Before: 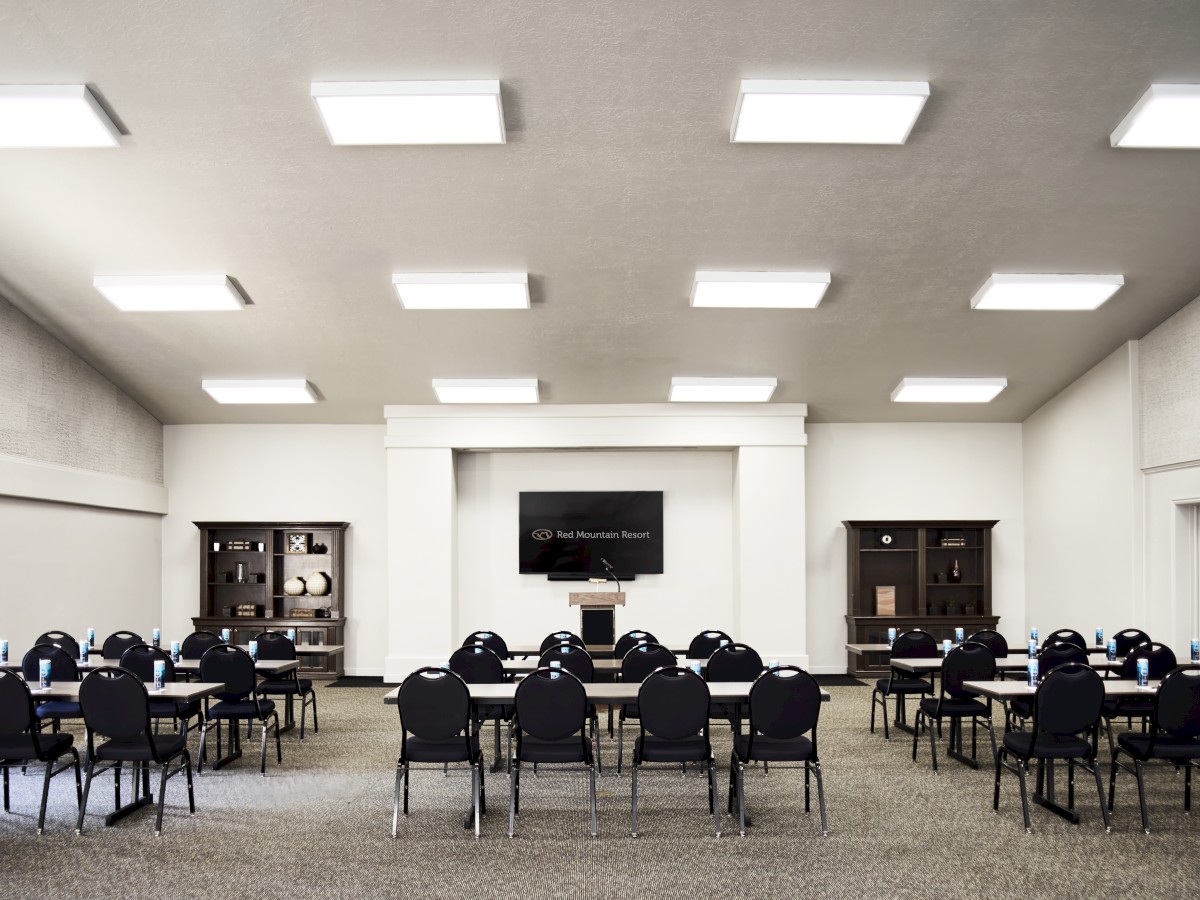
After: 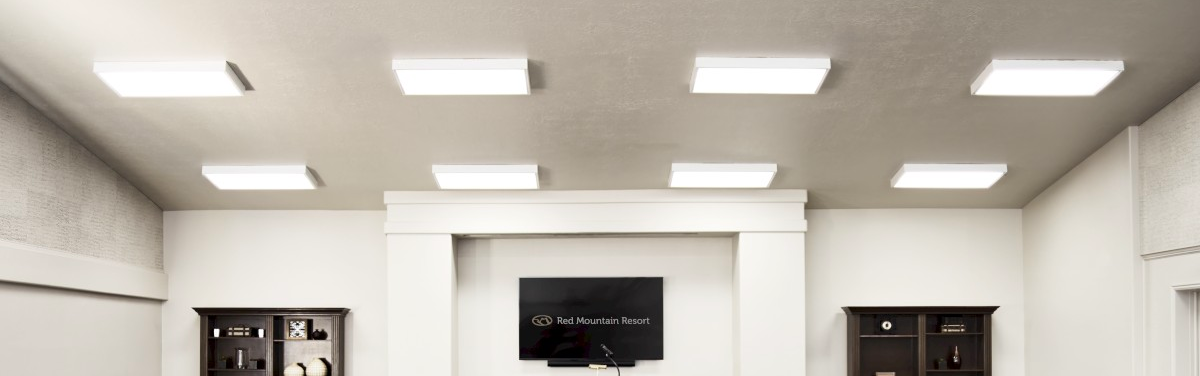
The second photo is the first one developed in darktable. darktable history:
contrast brightness saturation: saturation 0.13
crop and rotate: top 23.84%, bottom 34.294%
